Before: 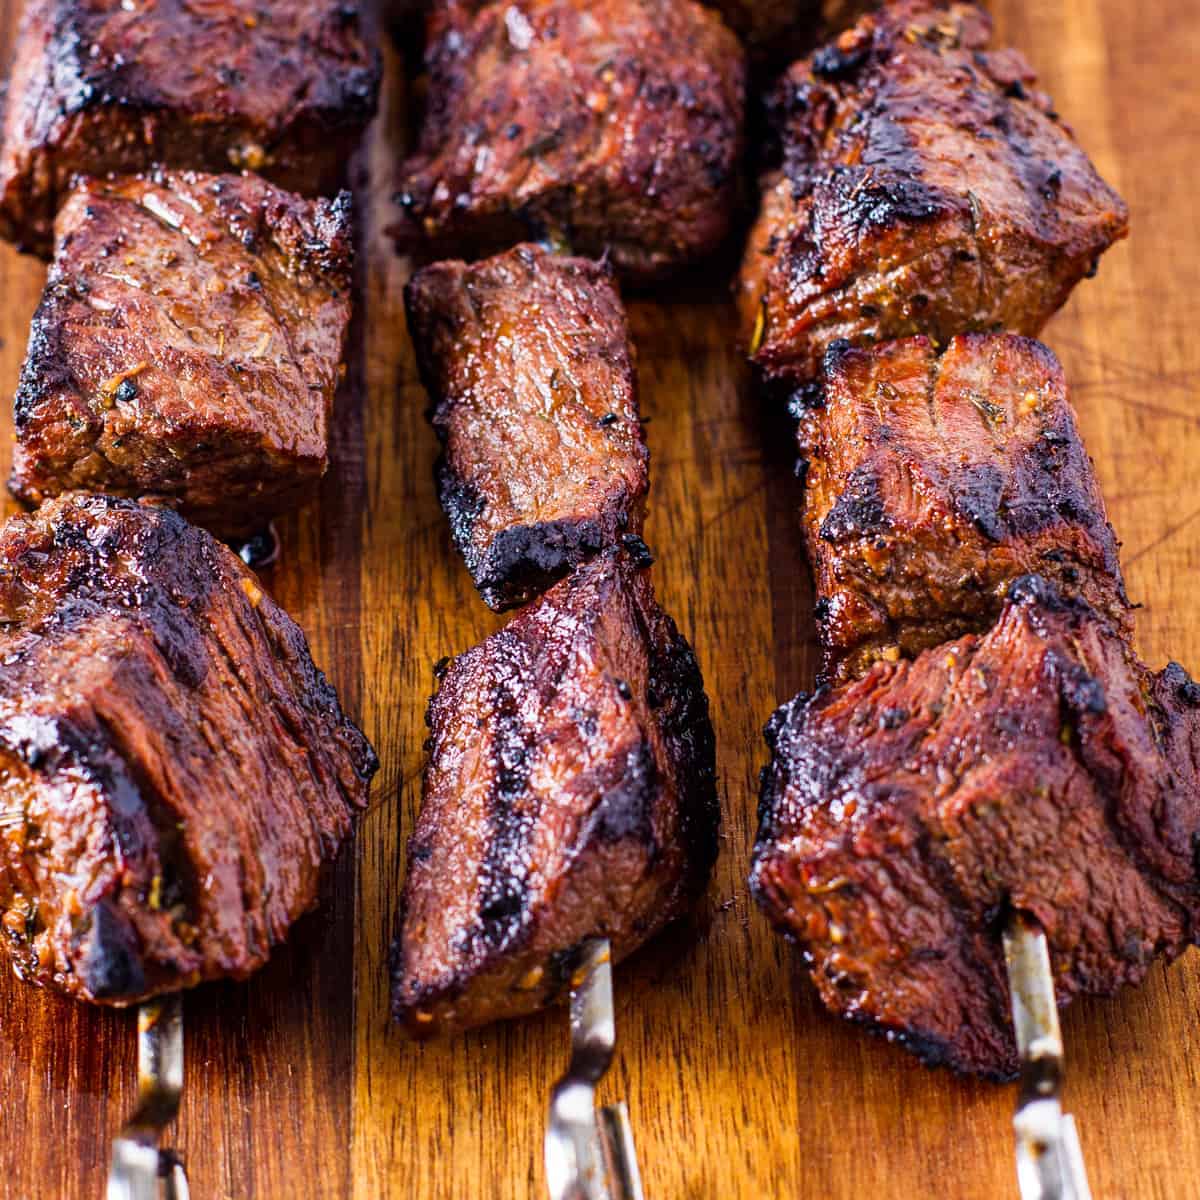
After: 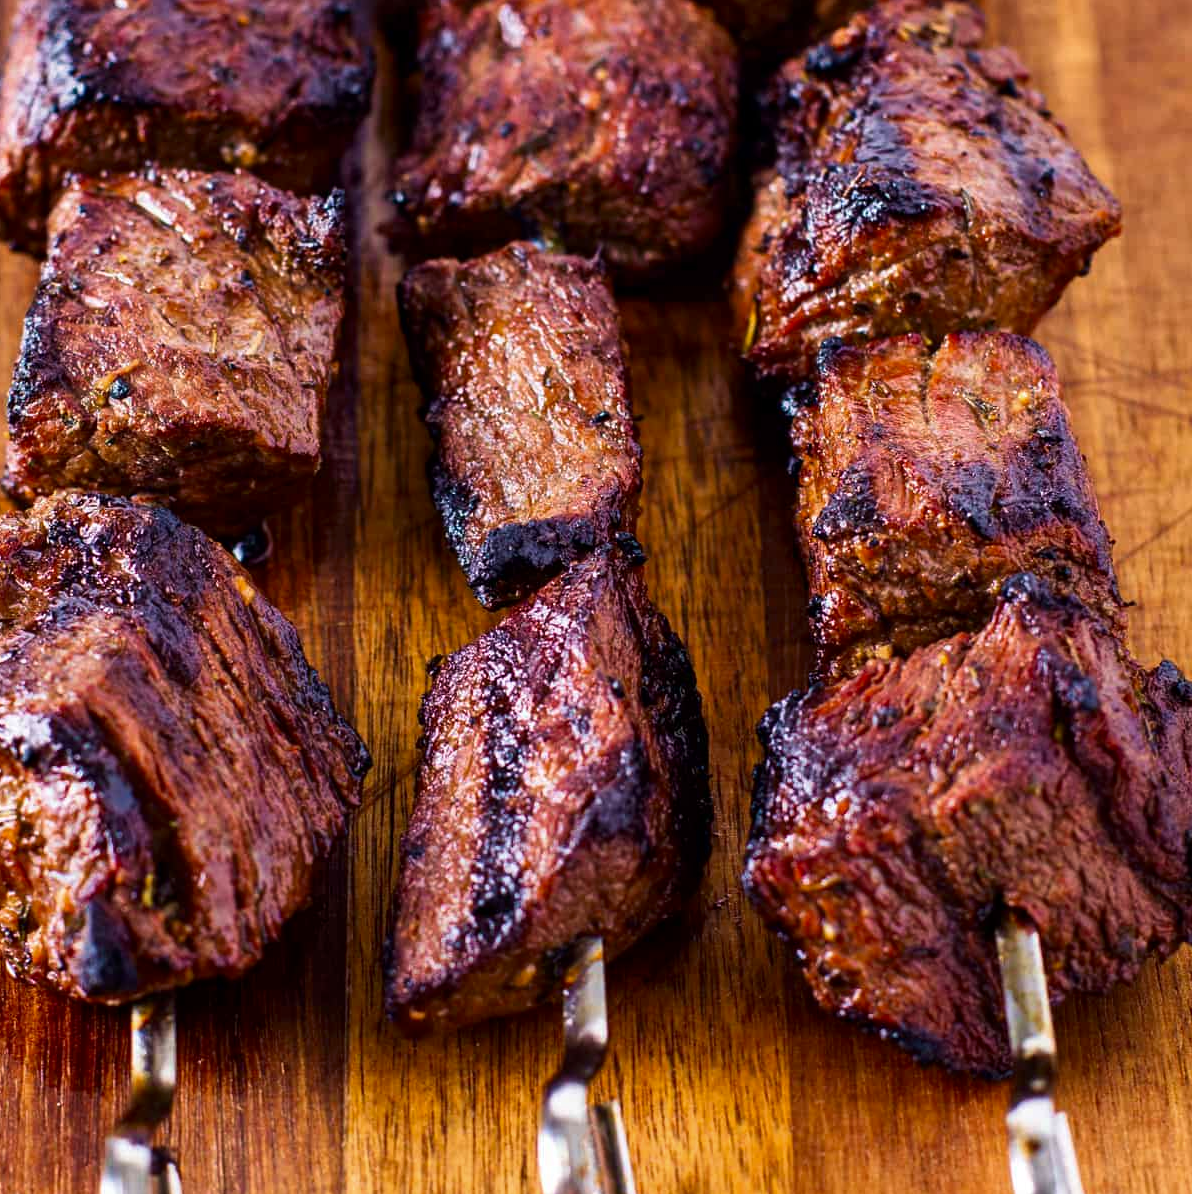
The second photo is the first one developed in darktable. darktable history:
contrast brightness saturation: brightness -0.09
velvia: on, module defaults
crop and rotate: left 0.614%, top 0.179%, bottom 0.309%
